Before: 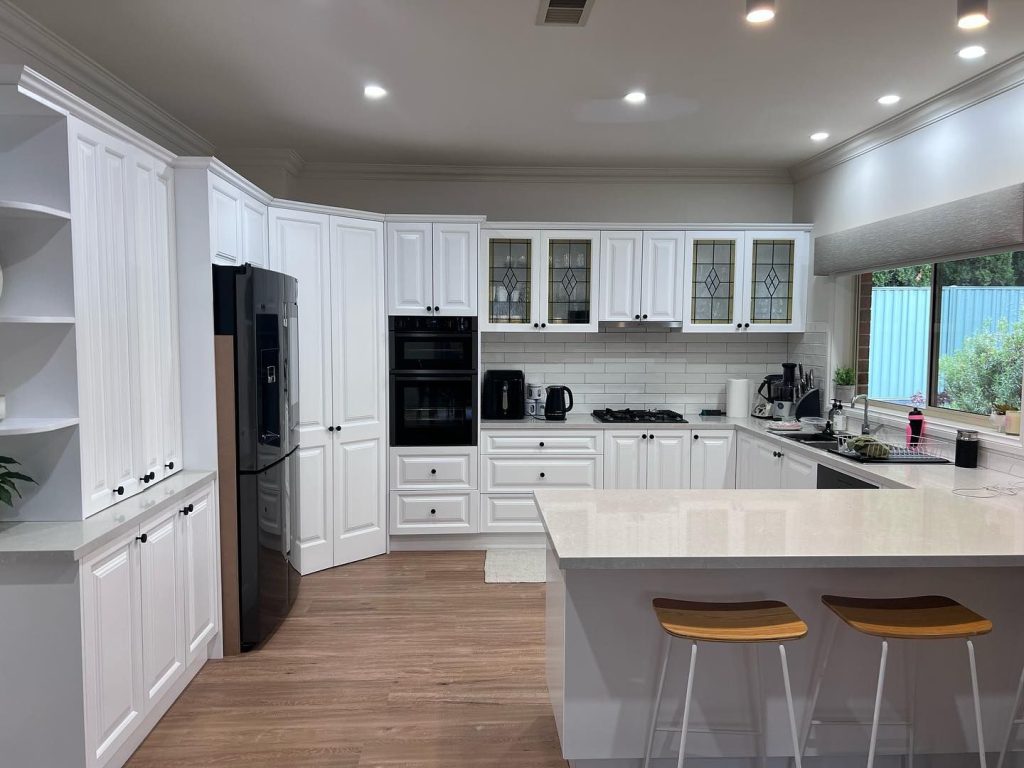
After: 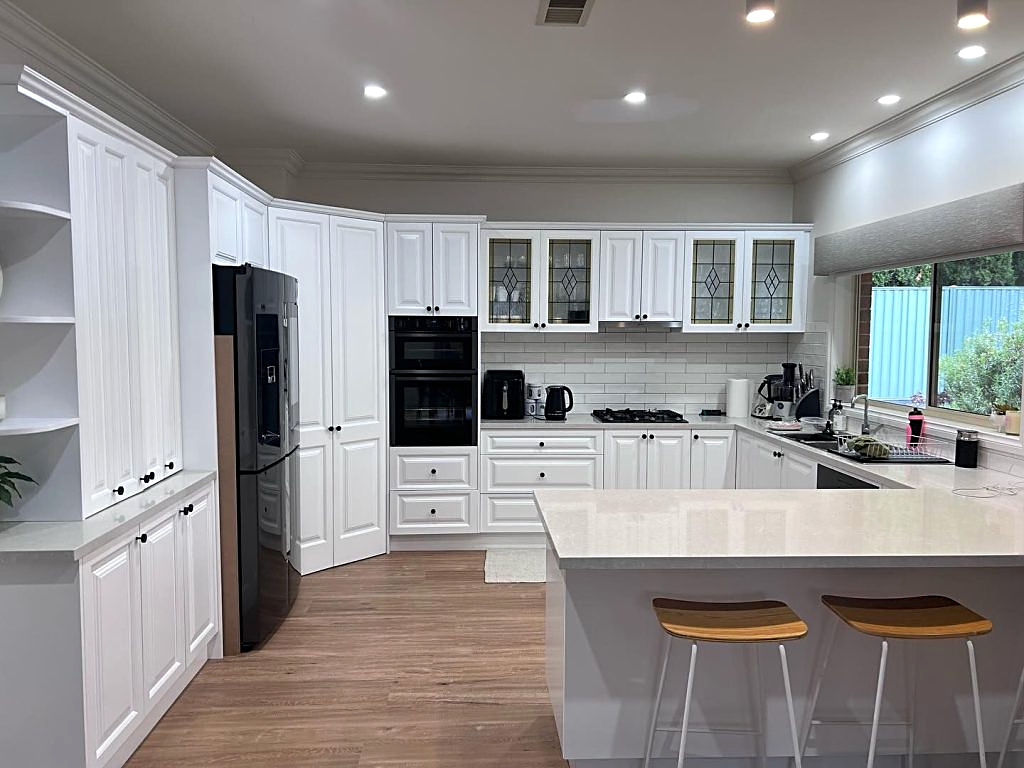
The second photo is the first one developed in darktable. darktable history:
sharpen: on, module defaults
exposure: exposure 0.127 EV, compensate highlight preservation false
